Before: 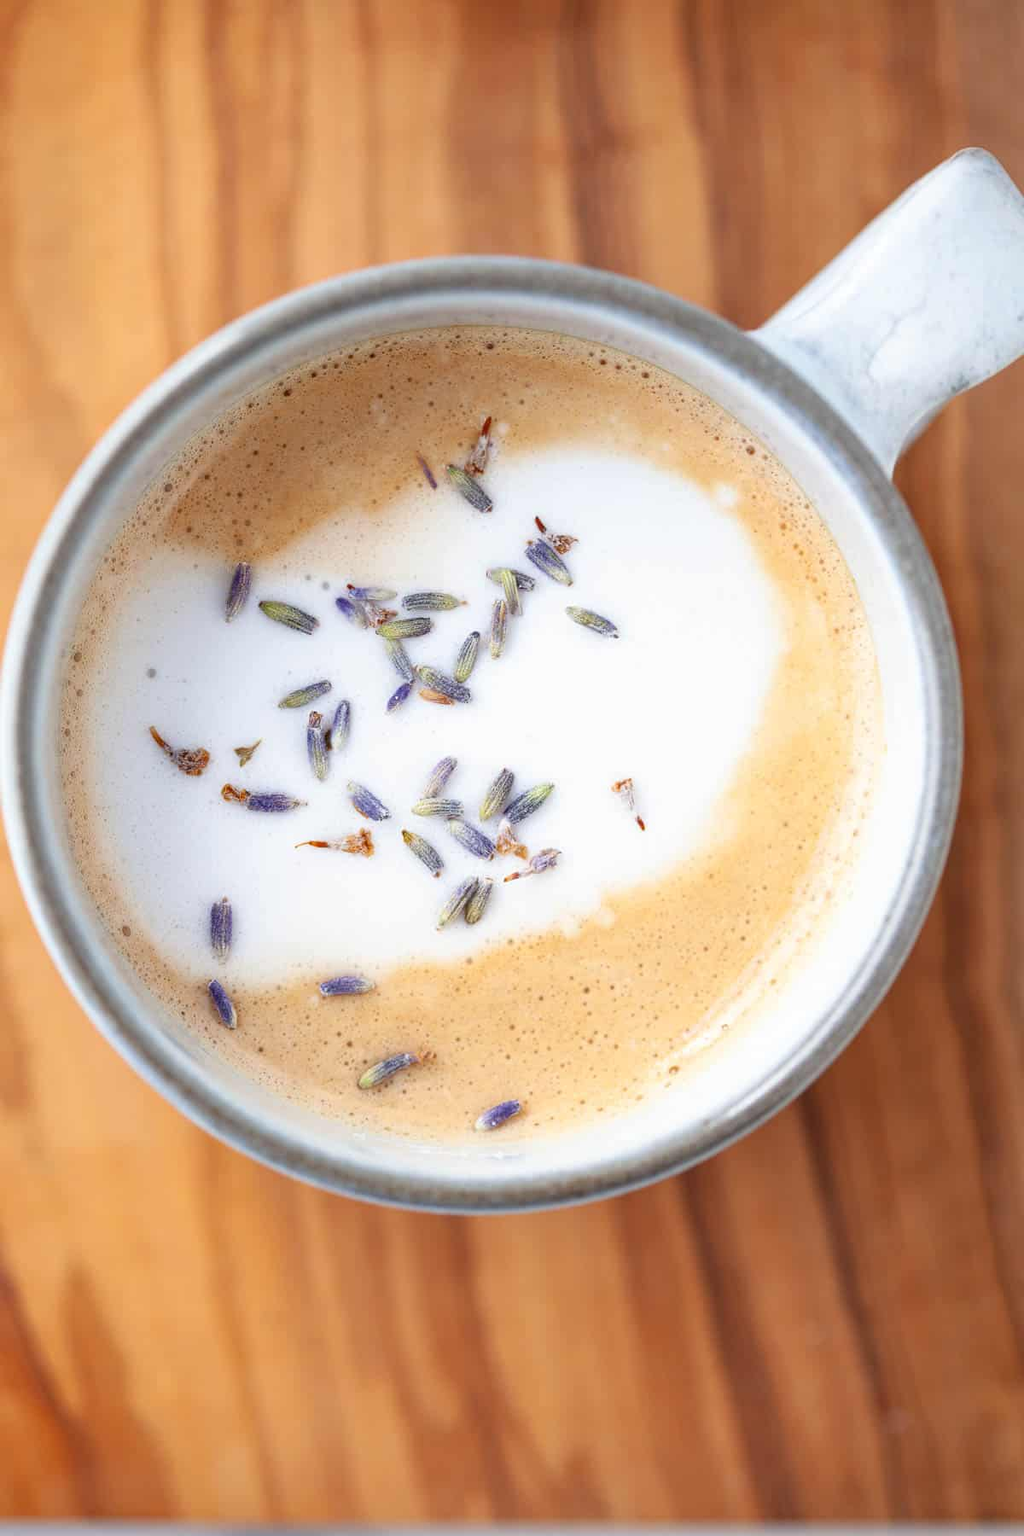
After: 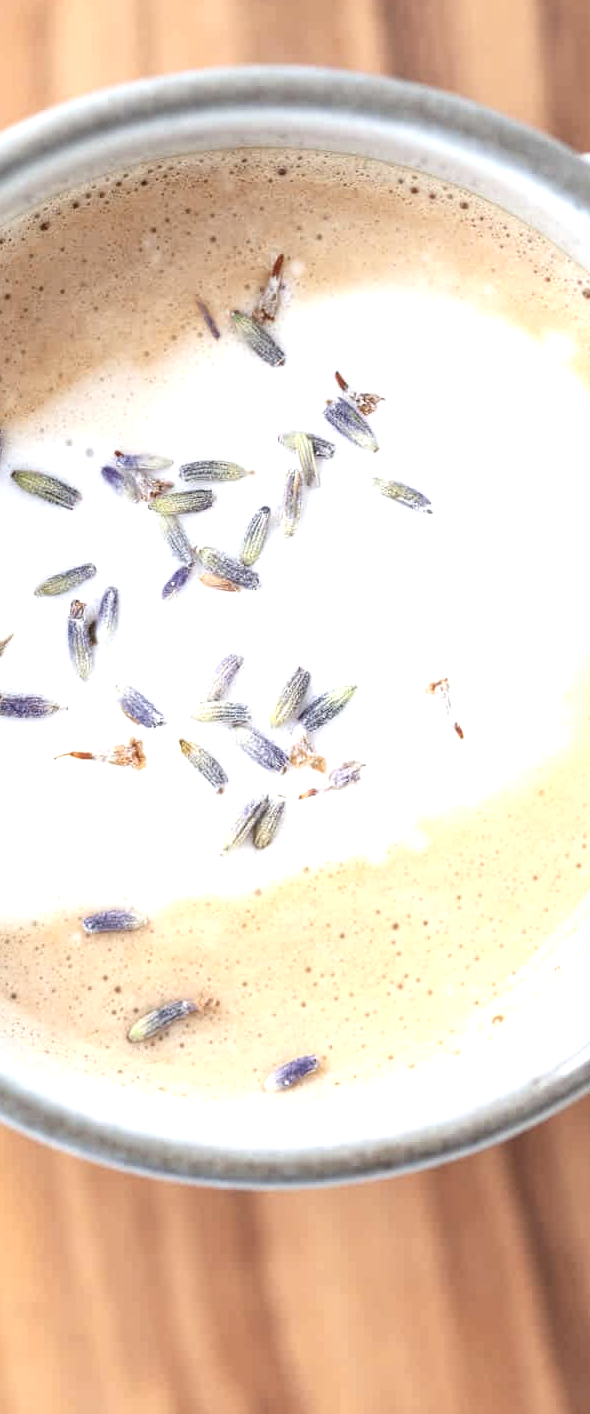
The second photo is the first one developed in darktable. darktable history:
exposure: exposure 0.6 EV, compensate exposure bias true, compensate highlight preservation false
crop and rotate: angle 0.023°, left 24.354%, top 13.028%, right 26.418%, bottom 8.365%
contrast brightness saturation: contrast 0.095, saturation -0.37
local contrast: detail 110%
